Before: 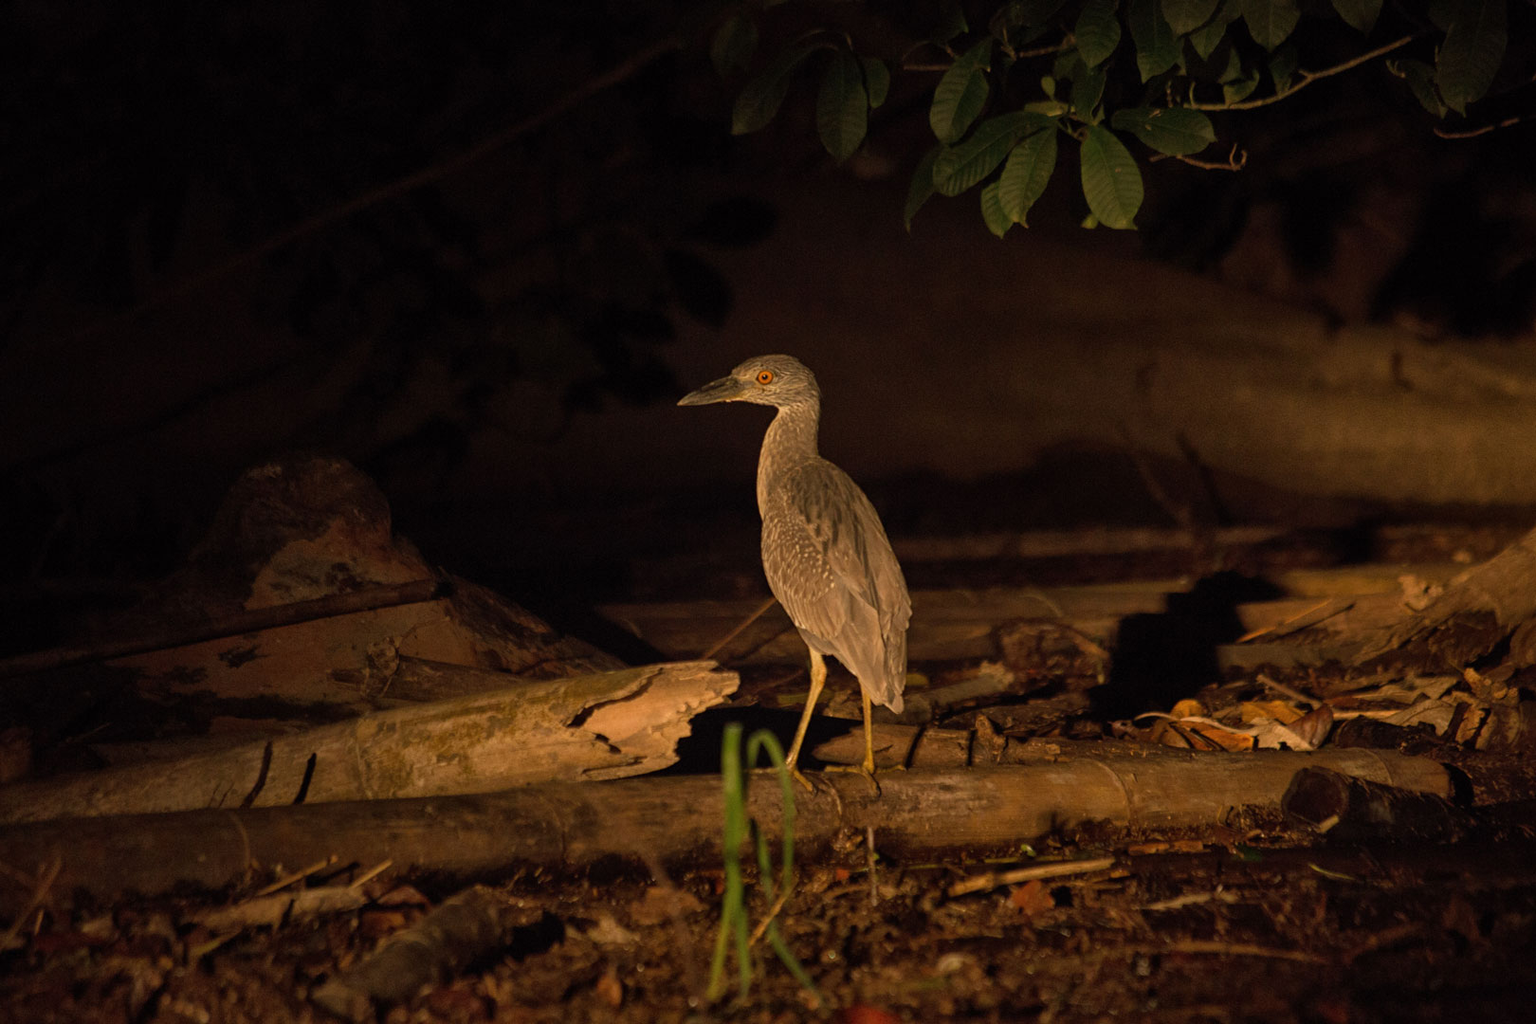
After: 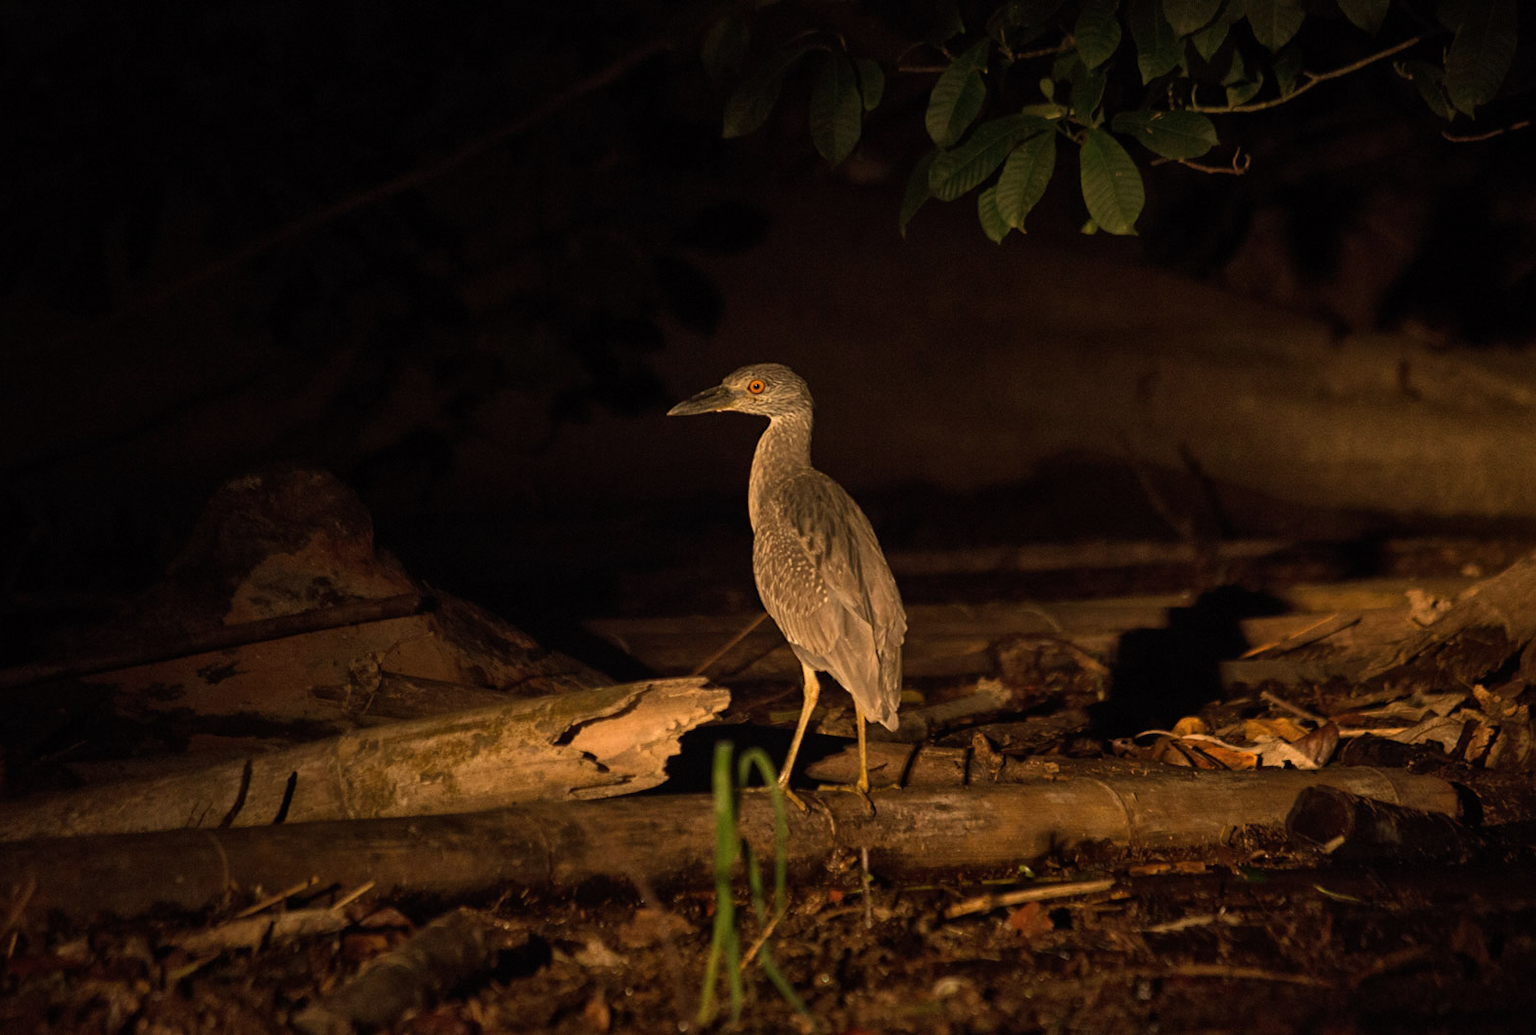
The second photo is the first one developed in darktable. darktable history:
tone equalizer: -8 EV -0.417 EV, -7 EV -0.389 EV, -6 EV -0.333 EV, -5 EV -0.222 EV, -3 EV 0.222 EV, -2 EV 0.333 EV, -1 EV 0.389 EV, +0 EV 0.417 EV, edges refinement/feathering 500, mask exposure compensation -1.57 EV, preserve details no
crop and rotate: left 1.774%, right 0.633%, bottom 1.28%
